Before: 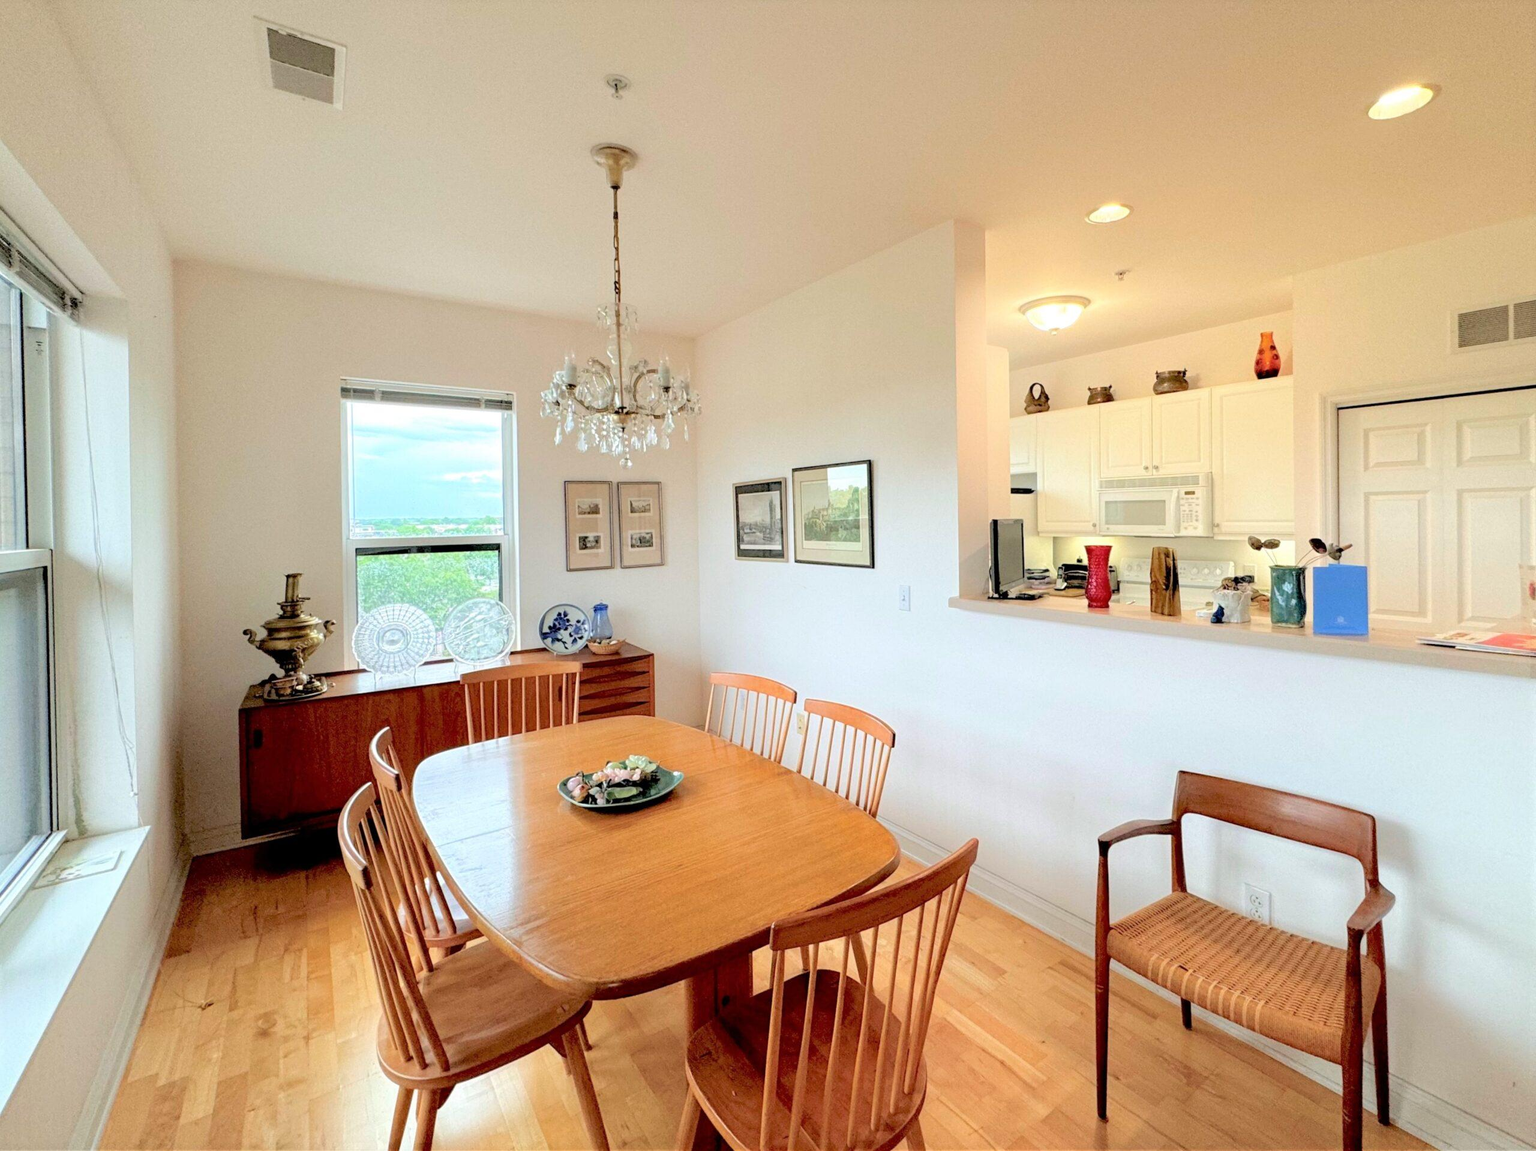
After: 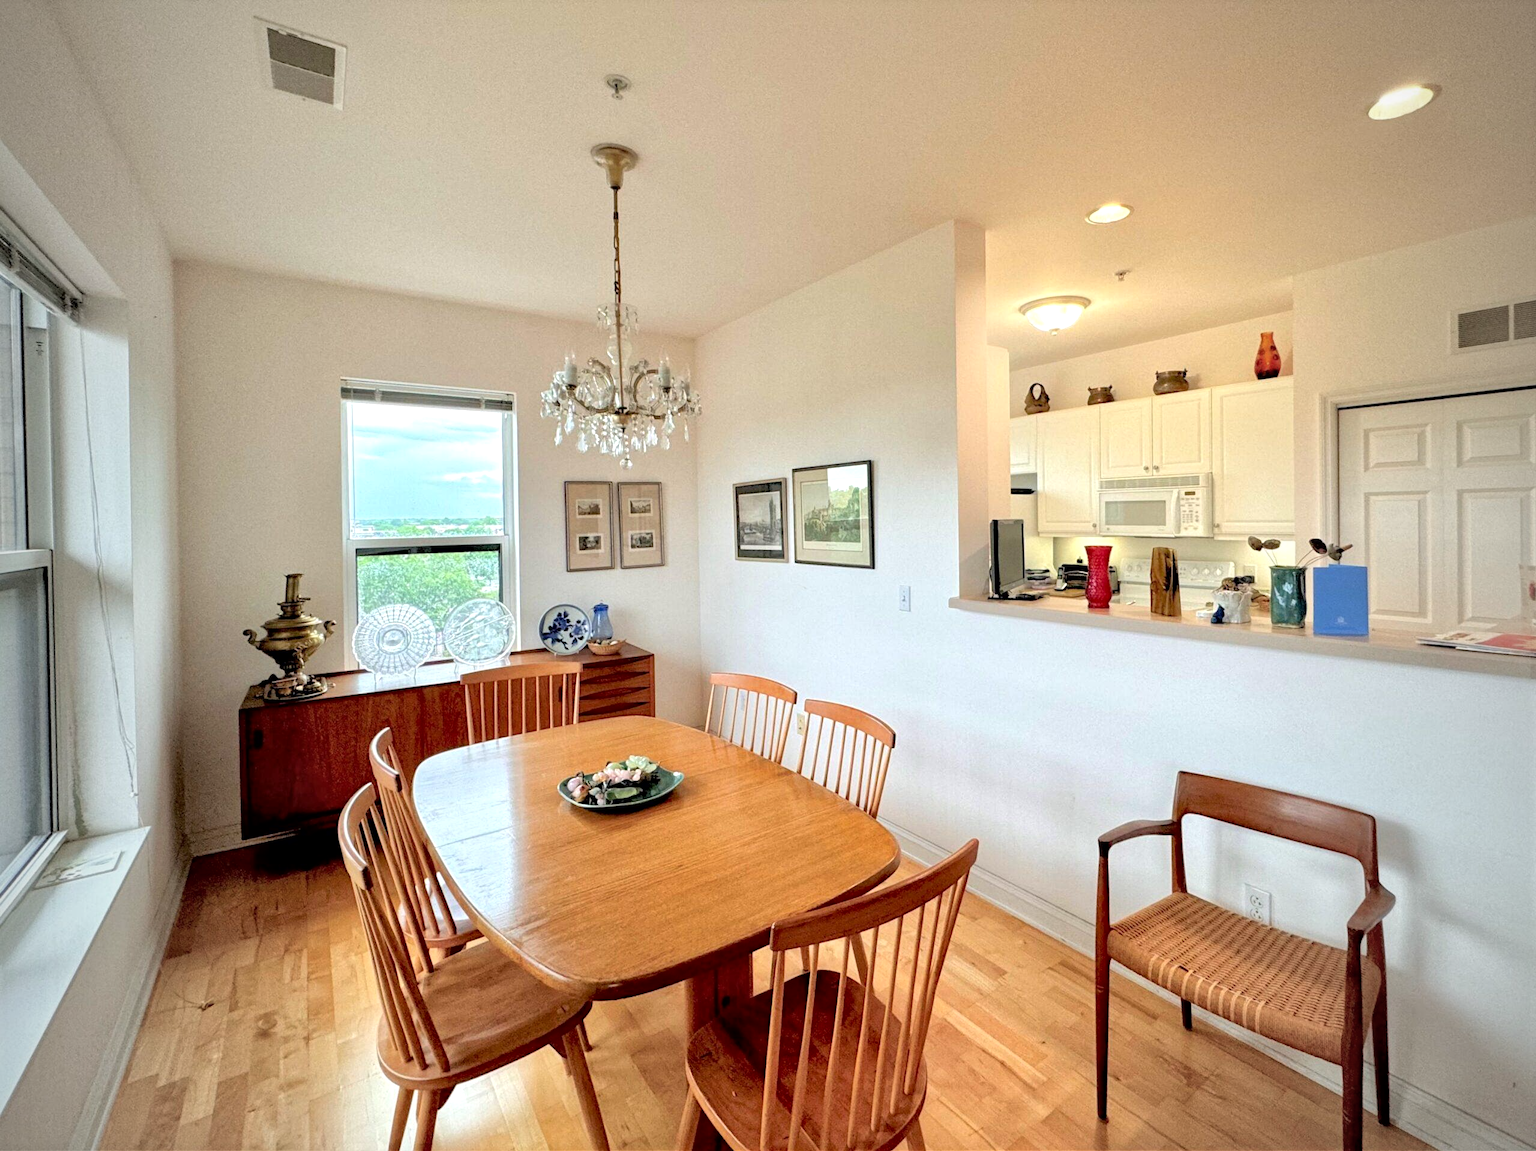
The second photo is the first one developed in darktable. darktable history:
vignetting: fall-off start 97%, fall-off radius 100%, width/height ratio 0.609, unbound false
local contrast: mode bilateral grid, contrast 20, coarseness 50, detail 159%, midtone range 0.2
